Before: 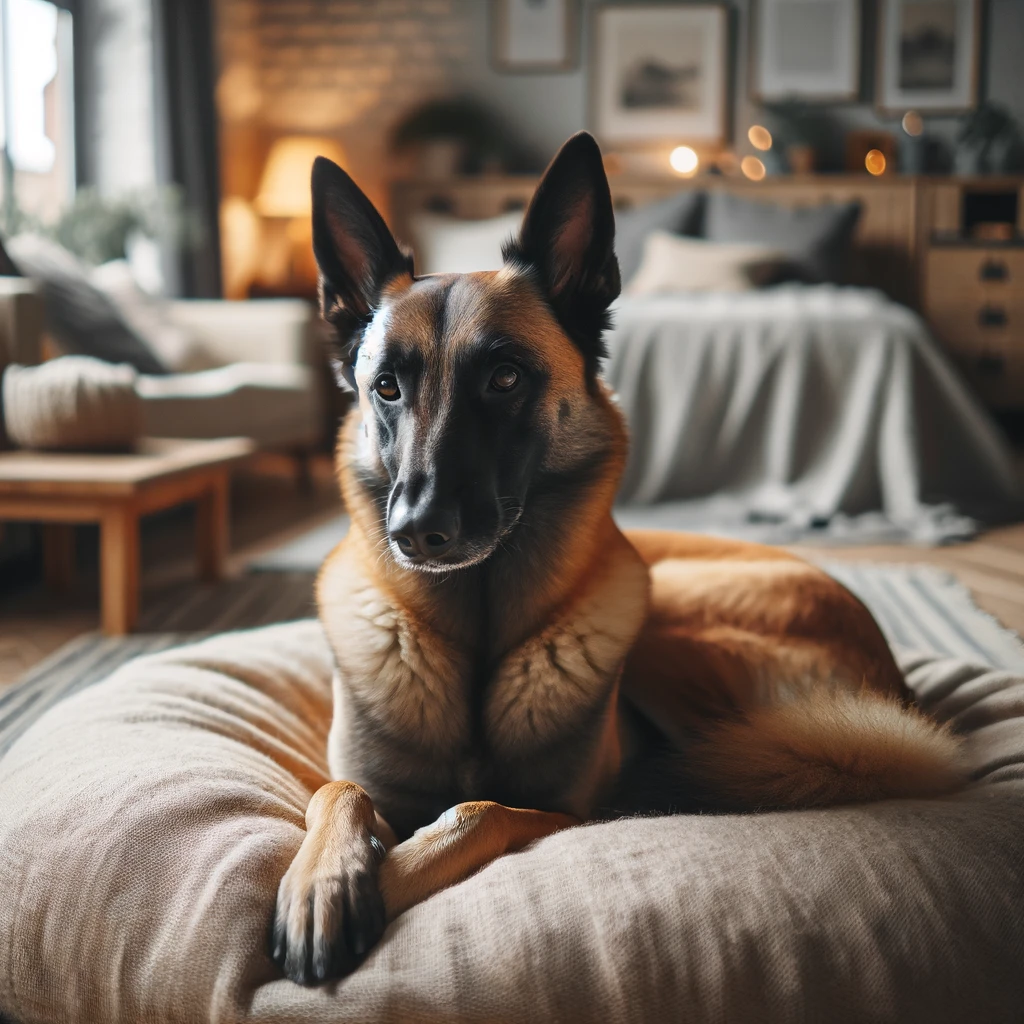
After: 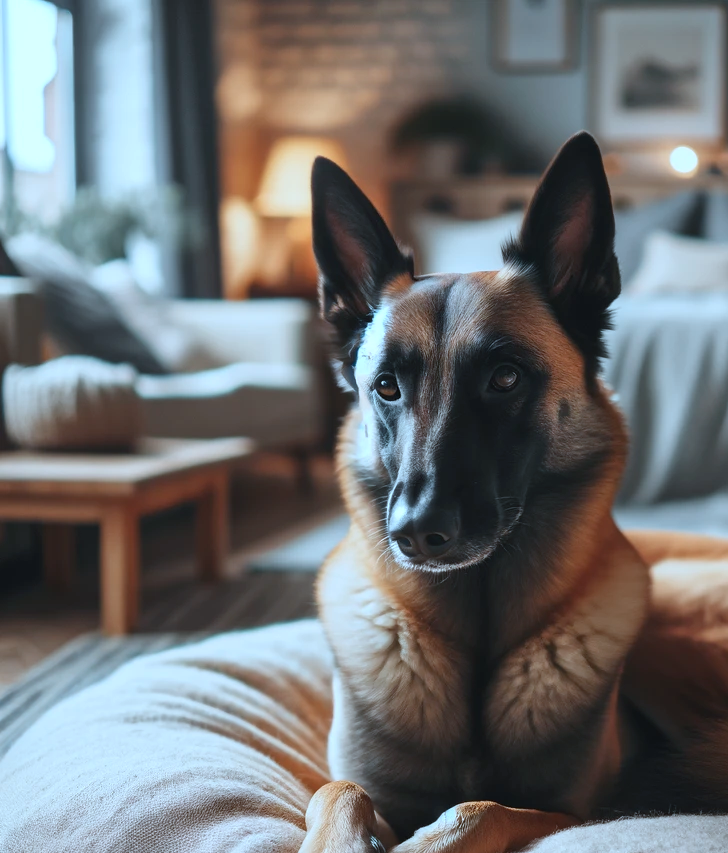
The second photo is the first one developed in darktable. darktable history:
crop: right 28.885%, bottom 16.626%
color correction: highlights a* -9.73, highlights b* -21.22
